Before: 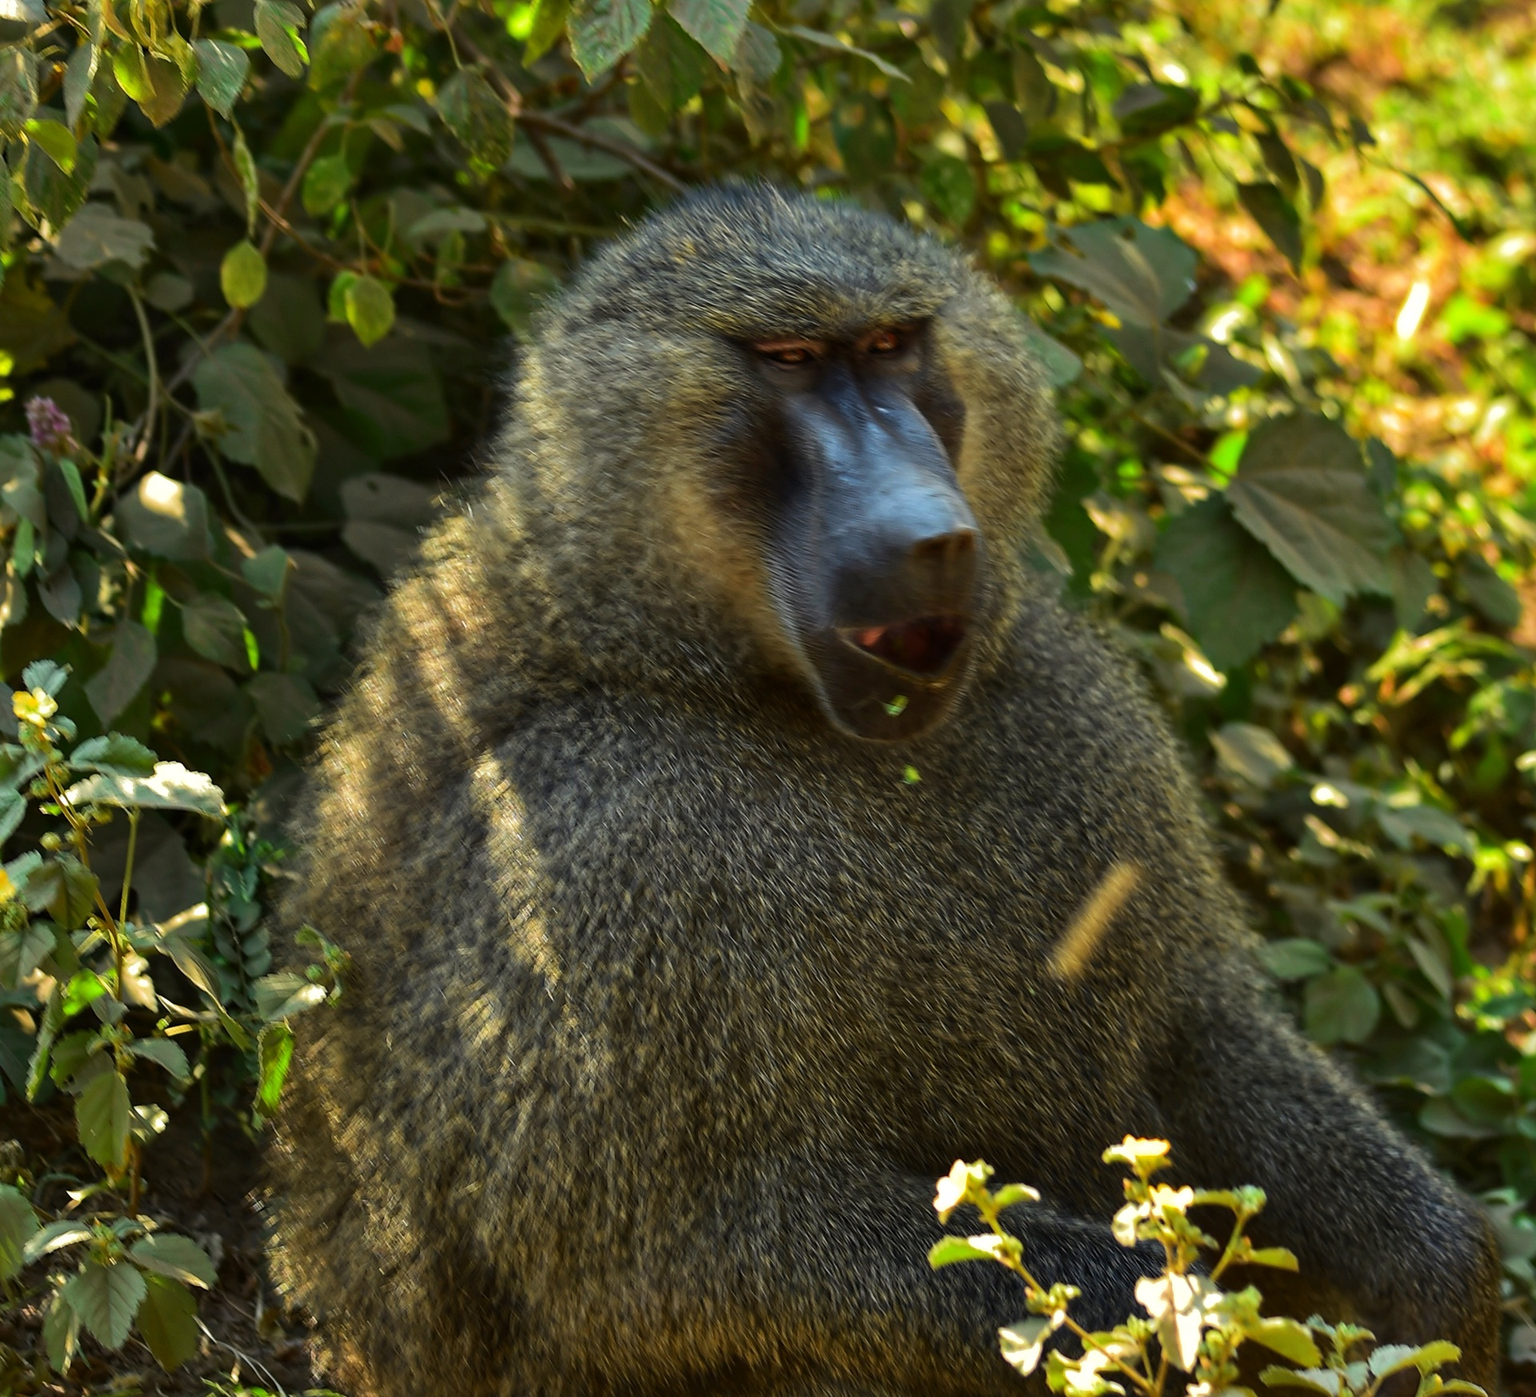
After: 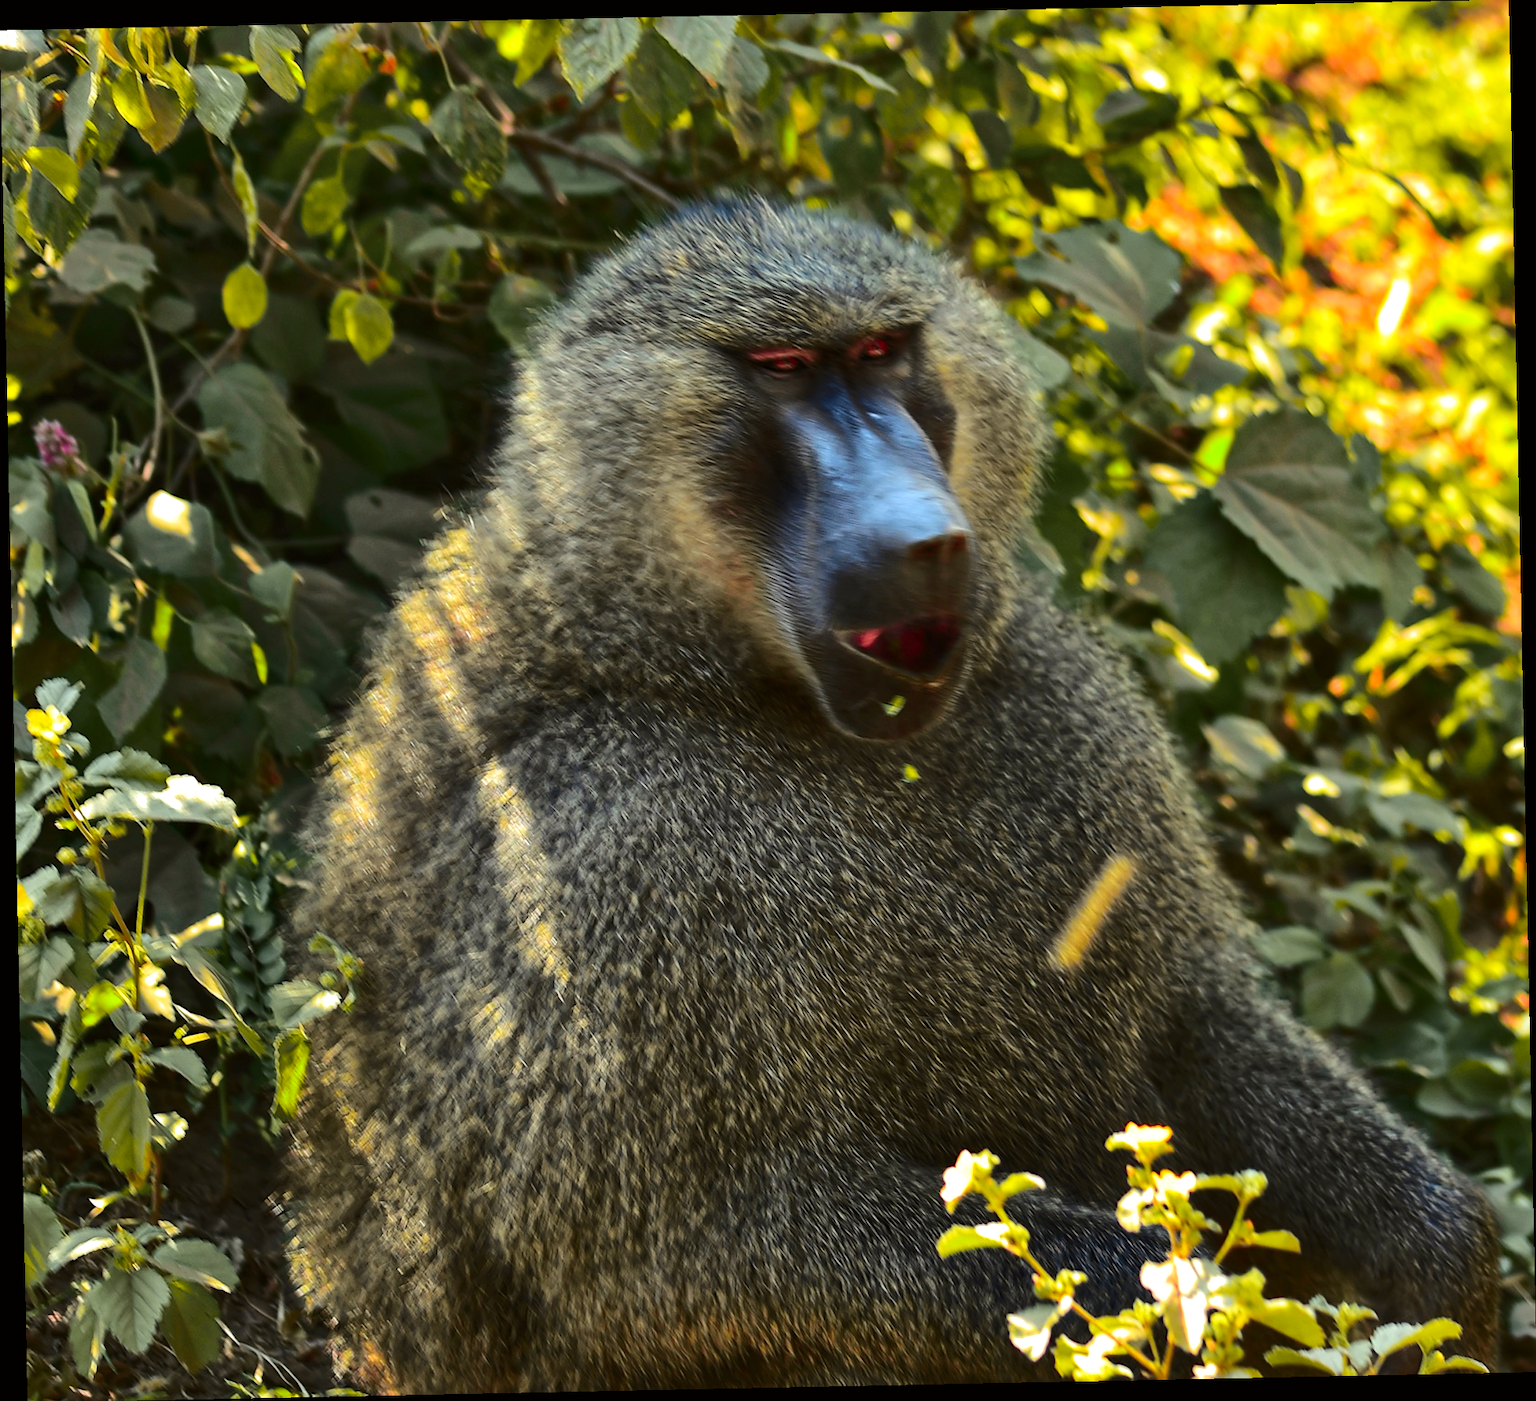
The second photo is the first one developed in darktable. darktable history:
tone curve: curves: ch0 [(0, 0) (0.23, 0.189) (0.486, 0.52) (0.822, 0.825) (0.994, 0.955)]; ch1 [(0, 0) (0.226, 0.261) (0.379, 0.442) (0.469, 0.468) (0.495, 0.498) (0.514, 0.509) (0.561, 0.603) (0.59, 0.656) (1, 1)]; ch2 [(0, 0) (0.269, 0.299) (0.459, 0.43) (0.498, 0.5) (0.523, 0.52) (0.586, 0.569) (0.635, 0.617) (0.659, 0.681) (0.718, 0.764) (1, 1)], color space Lab, independent channels, preserve colors none
exposure: black level correction 0, exposure 0.5 EV, compensate exposure bias true, compensate highlight preservation false
rotate and perspective: rotation -1.17°, automatic cropping off
